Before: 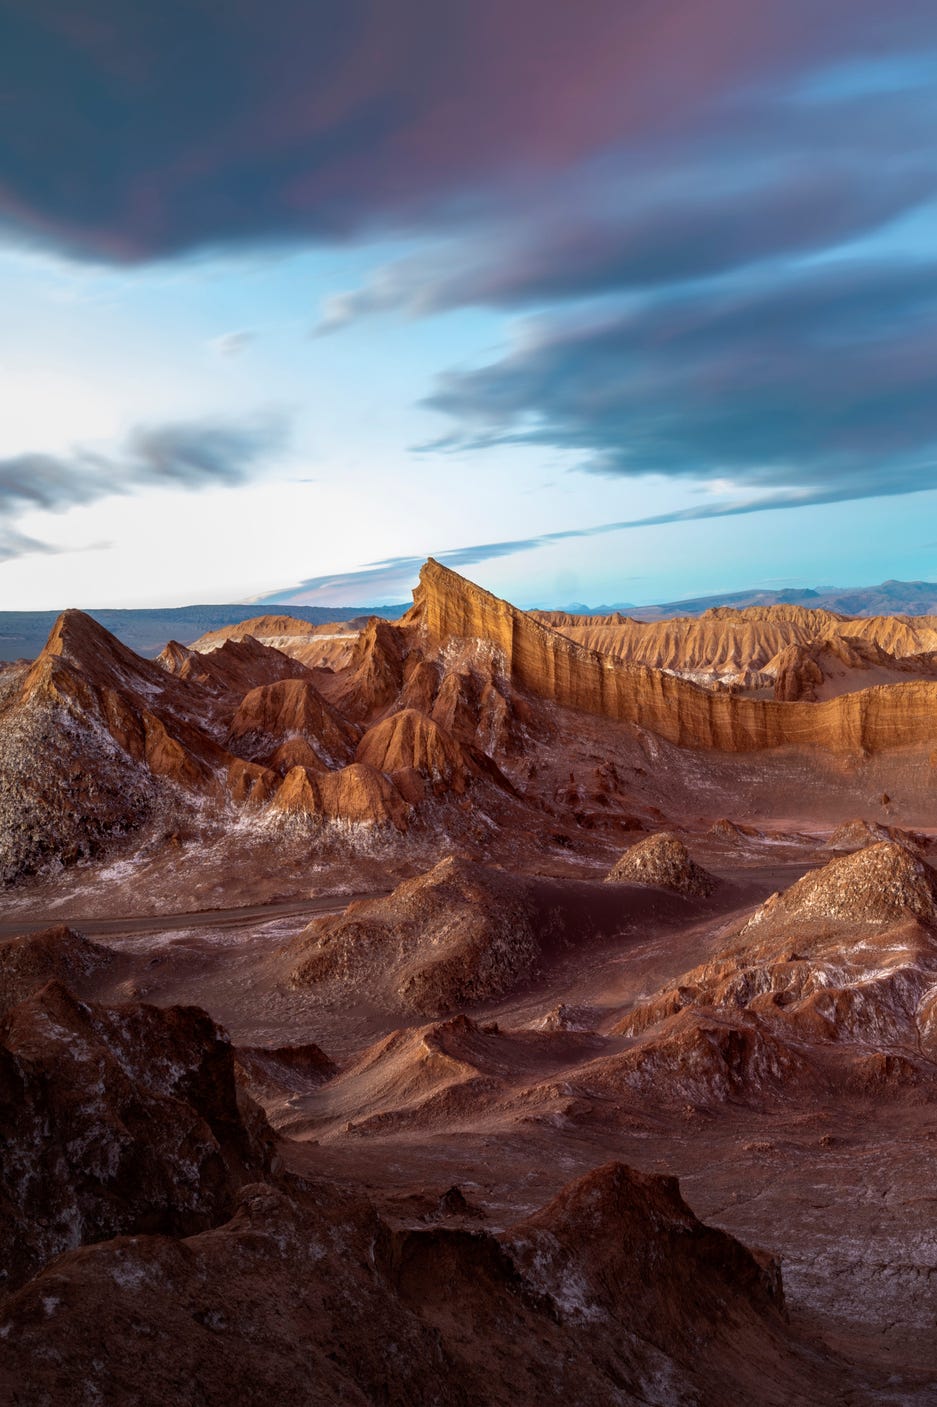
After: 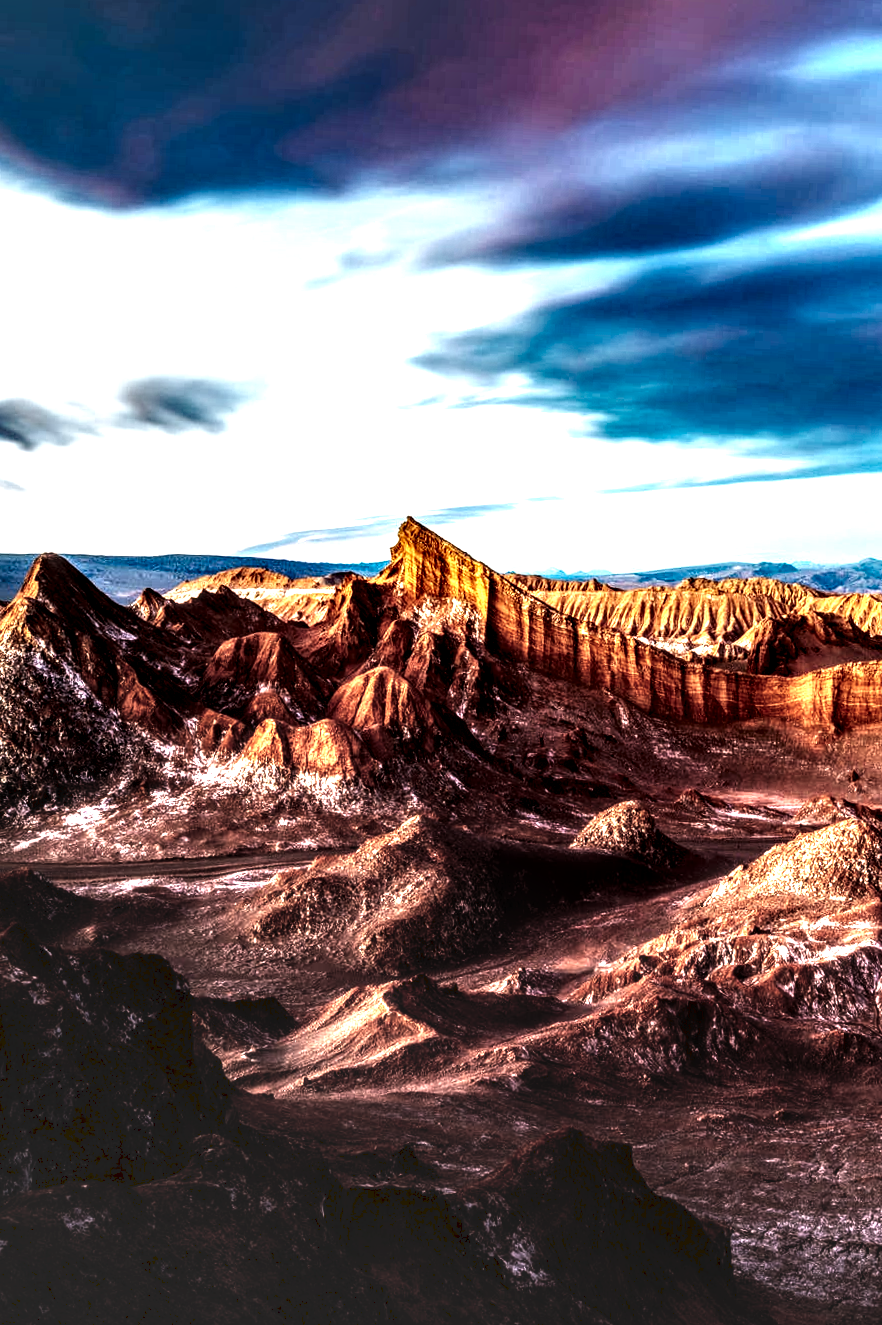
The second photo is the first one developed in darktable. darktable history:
tone curve: curves: ch0 [(0, 0) (0.003, 0.156) (0.011, 0.156) (0.025, 0.161) (0.044, 0.161) (0.069, 0.161) (0.1, 0.166) (0.136, 0.168) (0.177, 0.179) (0.224, 0.202) (0.277, 0.241) (0.335, 0.296) (0.399, 0.378) (0.468, 0.484) (0.543, 0.604) (0.623, 0.728) (0.709, 0.822) (0.801, 0.918) (0.898, 0.98) (1, 1)], preserve colors none
crop and rotate: angle -2.38°
local contrast: highlights 115%, shadows 42%, detail 293%
color balance: output saturation 110%
